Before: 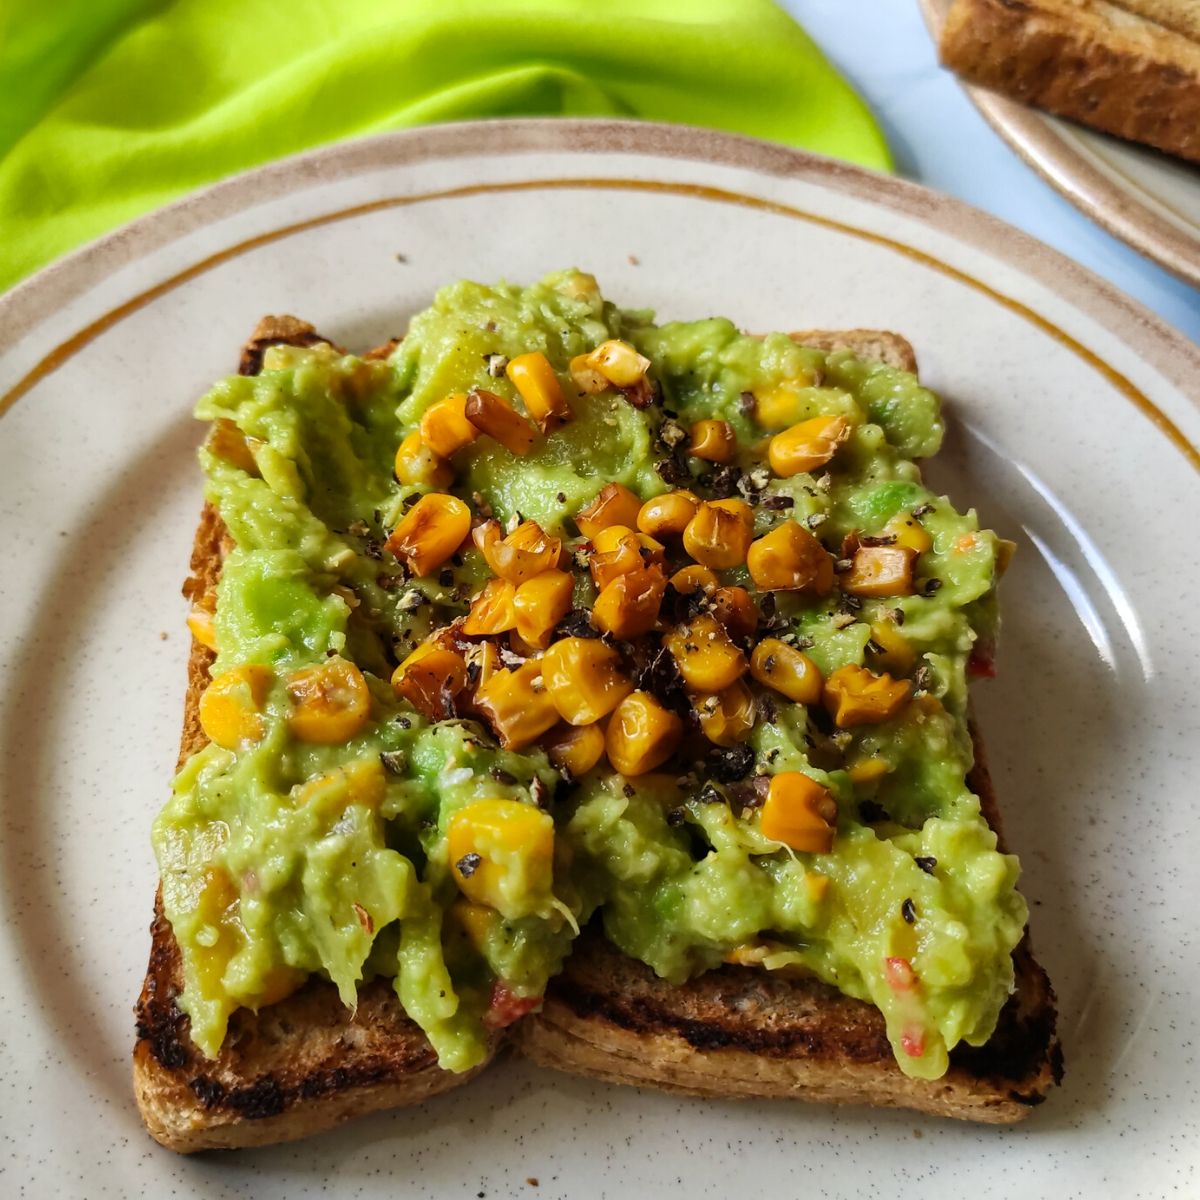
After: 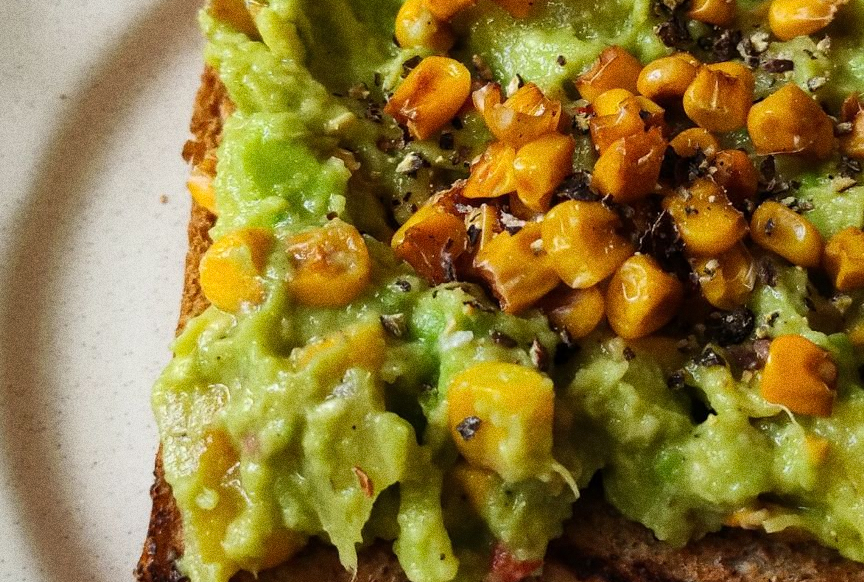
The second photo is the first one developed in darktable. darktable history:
crop: top 36.498%, right 27.964%, bottom 14.995%
grain: coarseness 0.09 ISO, strength 40%
